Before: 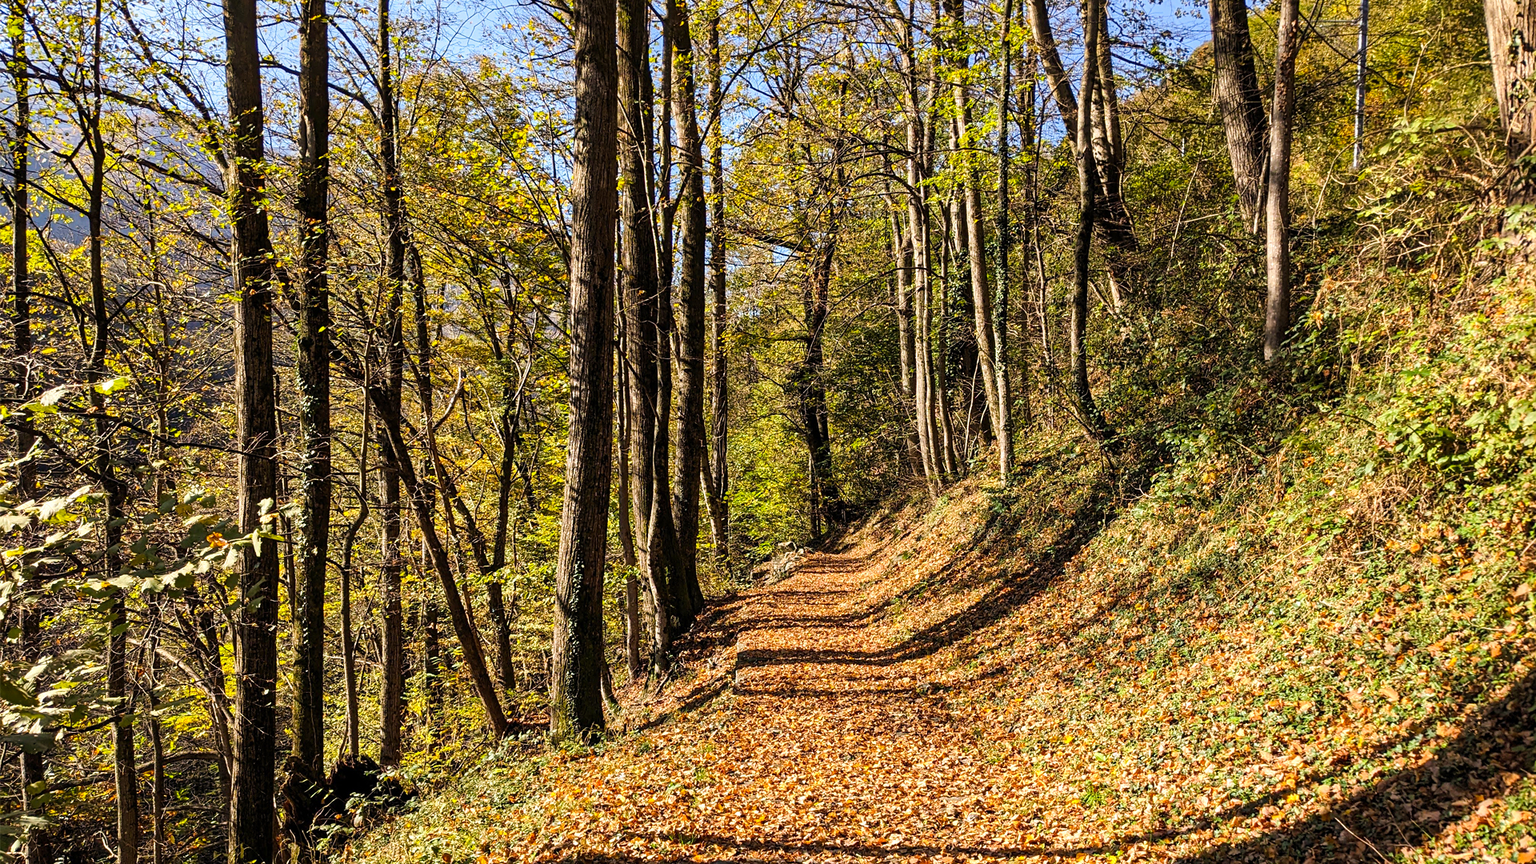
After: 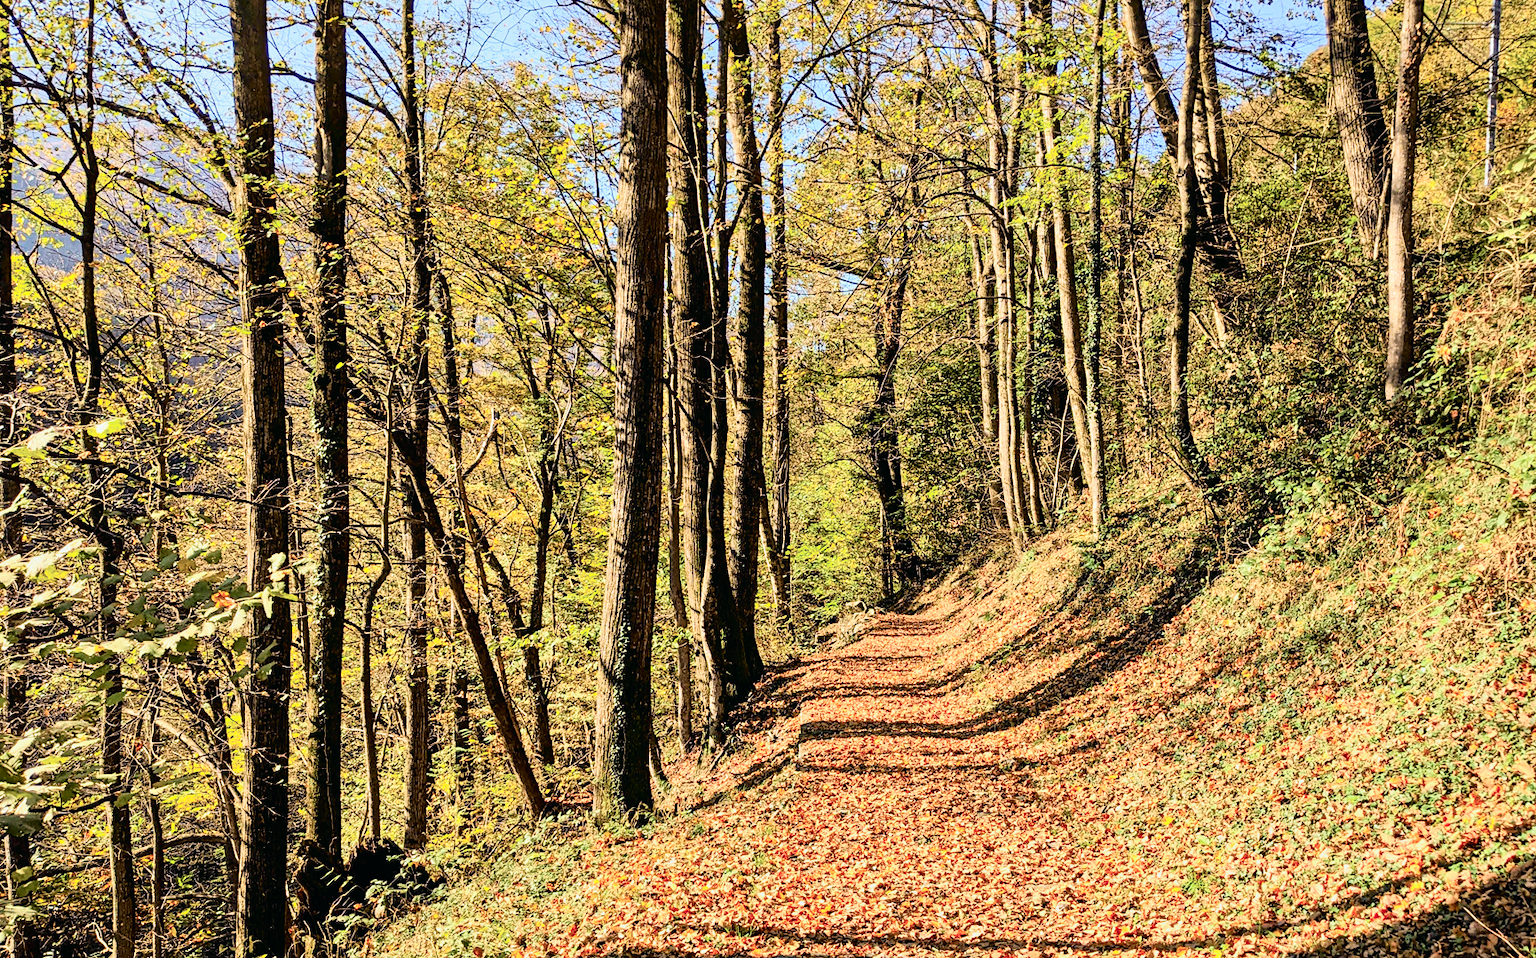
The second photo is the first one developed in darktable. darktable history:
crop and rotate: left 1.088%, right 8.807%
tone curve: curves: ch0 [(0, 0.008) (0.081, 0.044) (0.177, 0.123) (0.283, 0.253) (0.416, 0.449) (0.495, 0.524) (0.661, 0.756) (0.796, 0.859) (1, 0.951)]; ch1 [(0, 0) (0.161, 0.092) (0.35, 0.33) (0.392, 0.392) (0.427, 0.426) (0.479, 0.472) (0.505, 0.5) (0.521, 0.524) (0.567, 0.556) (0.583, 0.588) (0.625, 0.627) (0.678, 0.733) (1, 1)]; ch2 [(0, 0) (0.346, 0.362) (0.404, 0.427) (0.502, 0.499) (0.531, 0.523) (0.544, 0.561) (0.58, 0.59) (0.629, 0.642) (0.717, 0.678) (1, 1)], color space Lab, independent channels, preserve colors none
grain: coarseness 0.09 ISO, strength 16.61%
tone equalizer: -7 EV 0.15 EV, -6 EV 0.6 EV, -5 EV 1.15 EV, -4 EV 1.33 EV, -3 EV 1.15 EV, -2 EV 0.6 EV, -1 EV 0.15 EV, mask exposure compensation -0.5 EV
